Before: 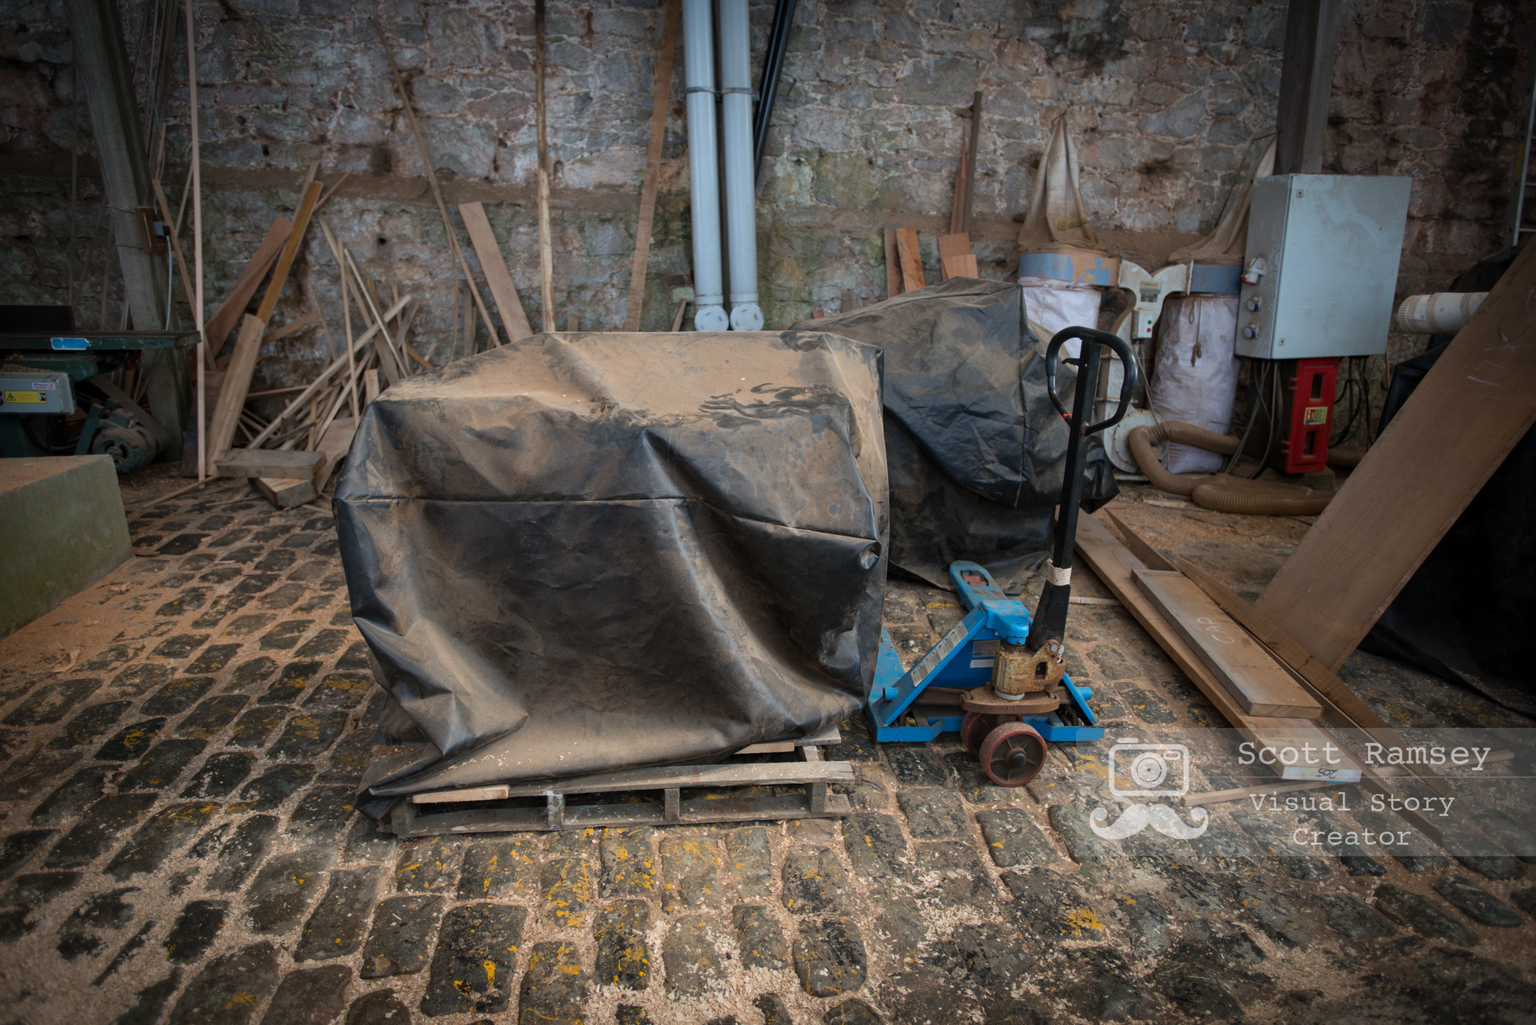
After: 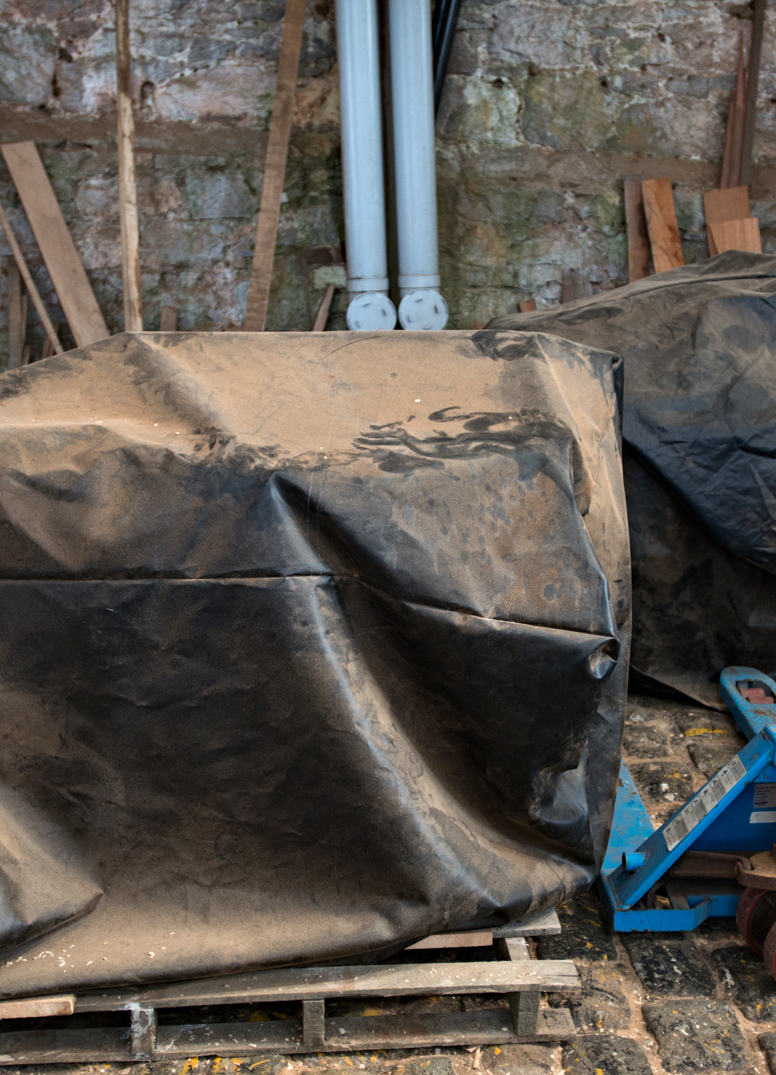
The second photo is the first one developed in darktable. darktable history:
haze removal: compatibility mode true
tone equalizer: -8 EV -0.434 EV, -7 EV -0.41 EV, -6 EV -0.357 EV, -5 EV -0.248 EV, -3 EV 0.195 EV, -2 EV 0.344 EV, -1 EV 0.378 EV, +0 EV 0.434 EV, edges refinement/feathering 500, mask exposure compensation -1.57 EV, preserve details no
crop and rotate: left 29.805%, top 10.283%, right 35.637%, bottom 18.004%
